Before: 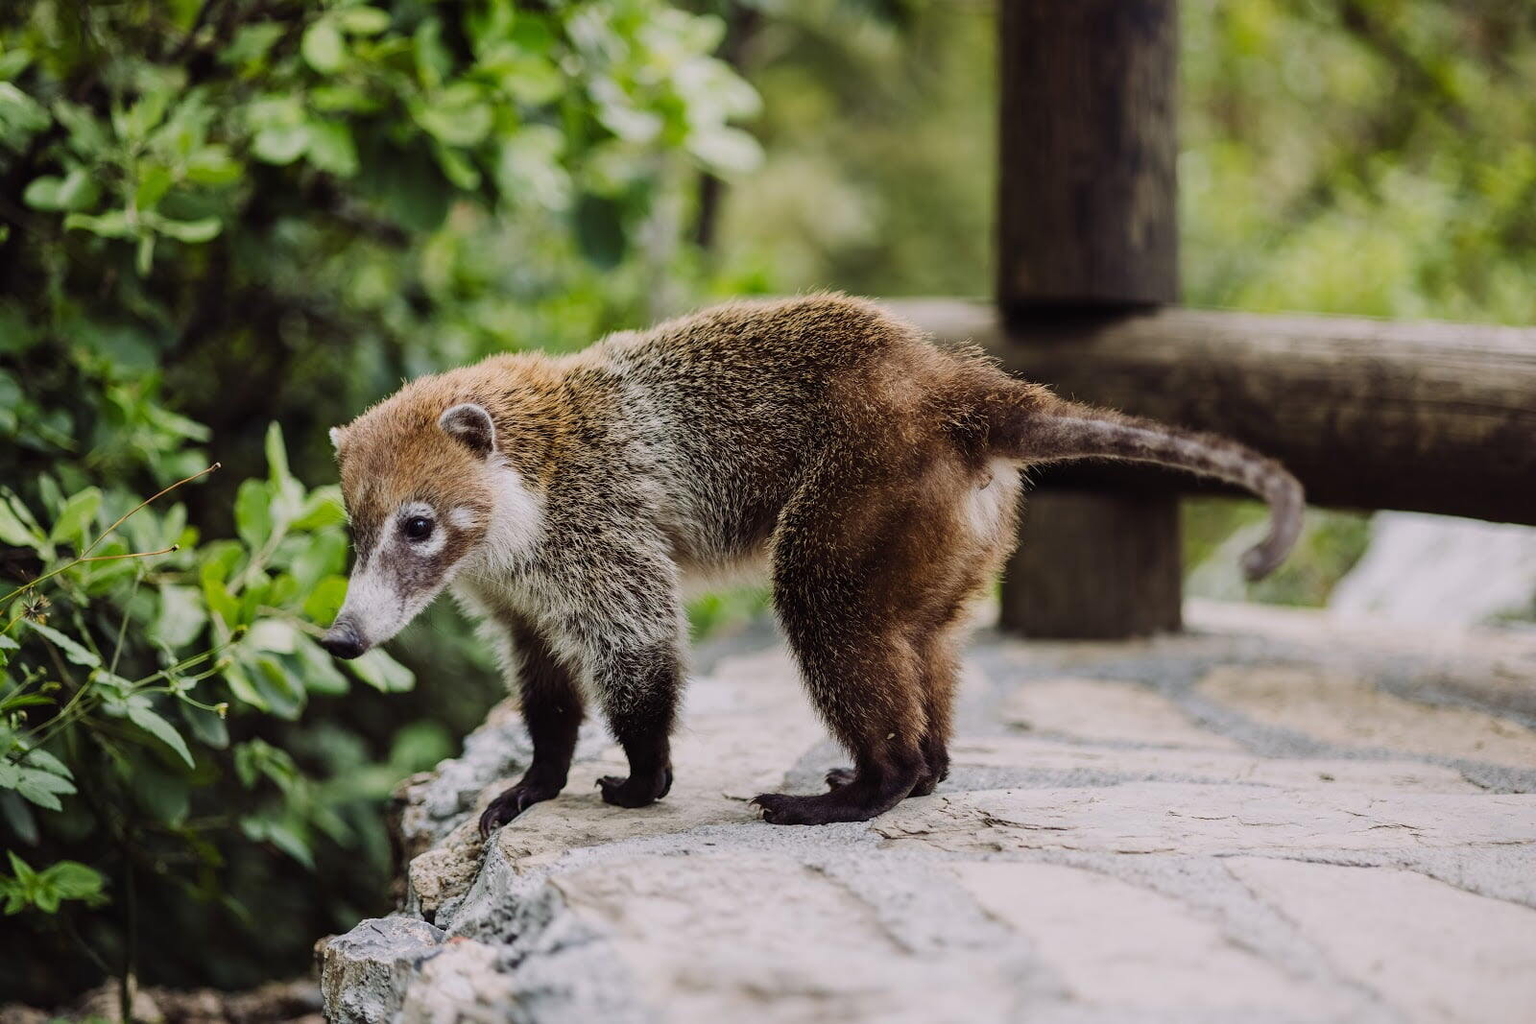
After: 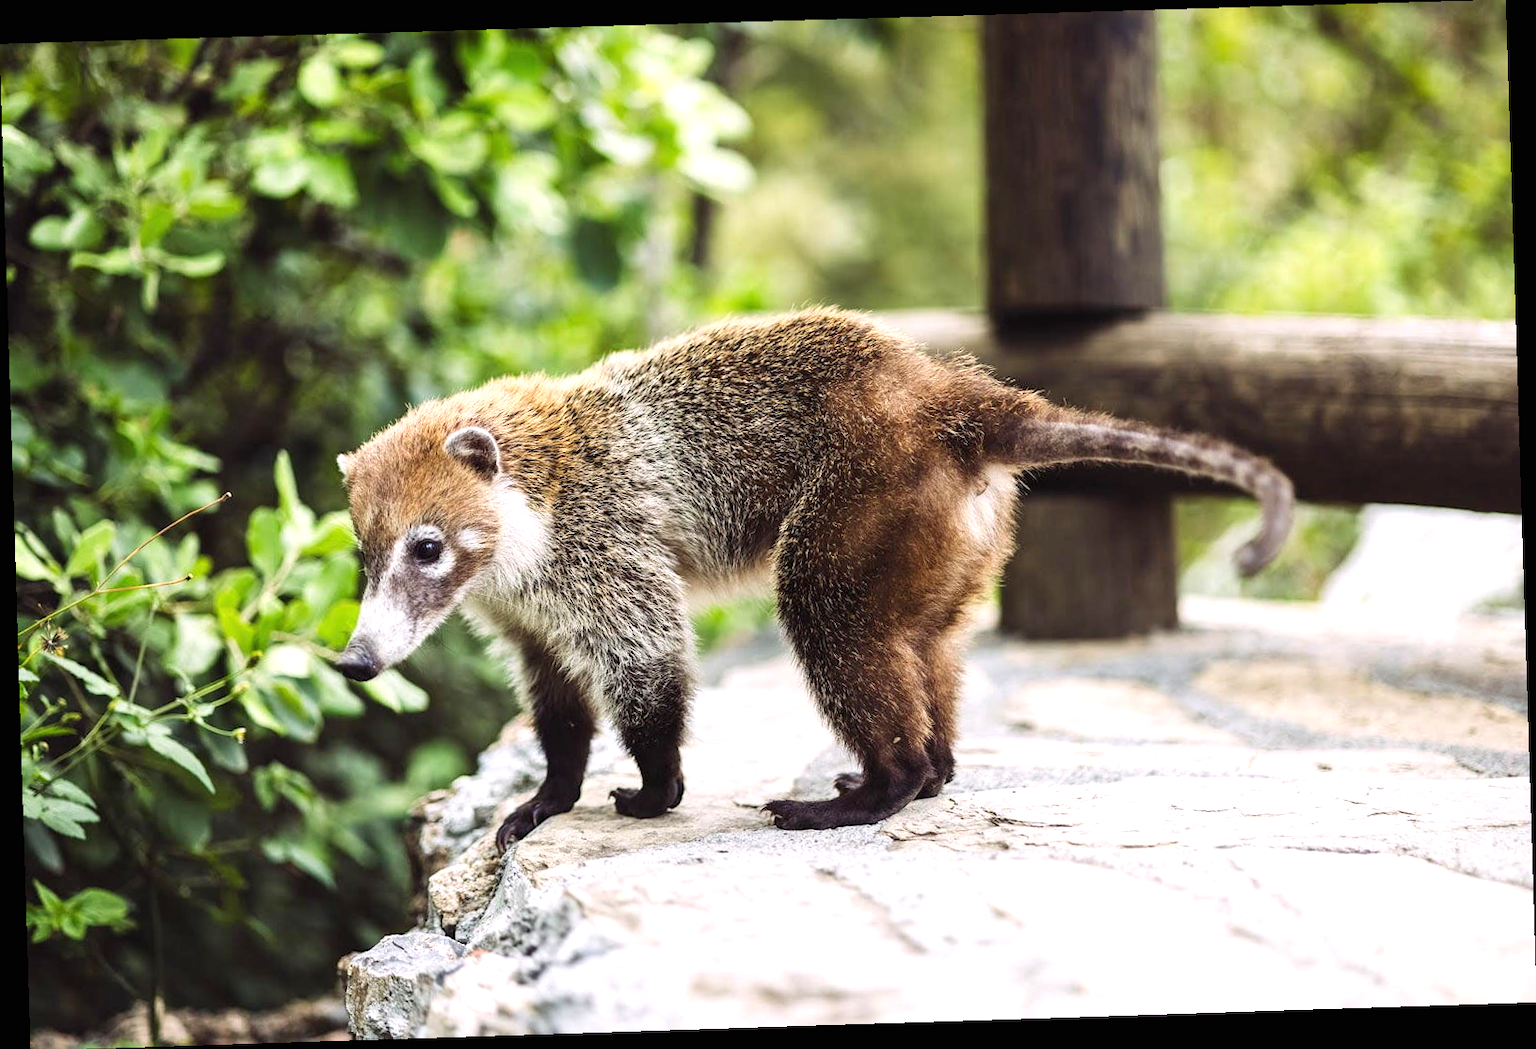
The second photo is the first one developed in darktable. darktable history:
rotate and perspective: rotation -1.77°, lens shift (horizontal) 0.004, automatic cropping off
exposure: black level correction 0, exposure 1 EV, compensate exposure bias true, compensate highlight preservation false
